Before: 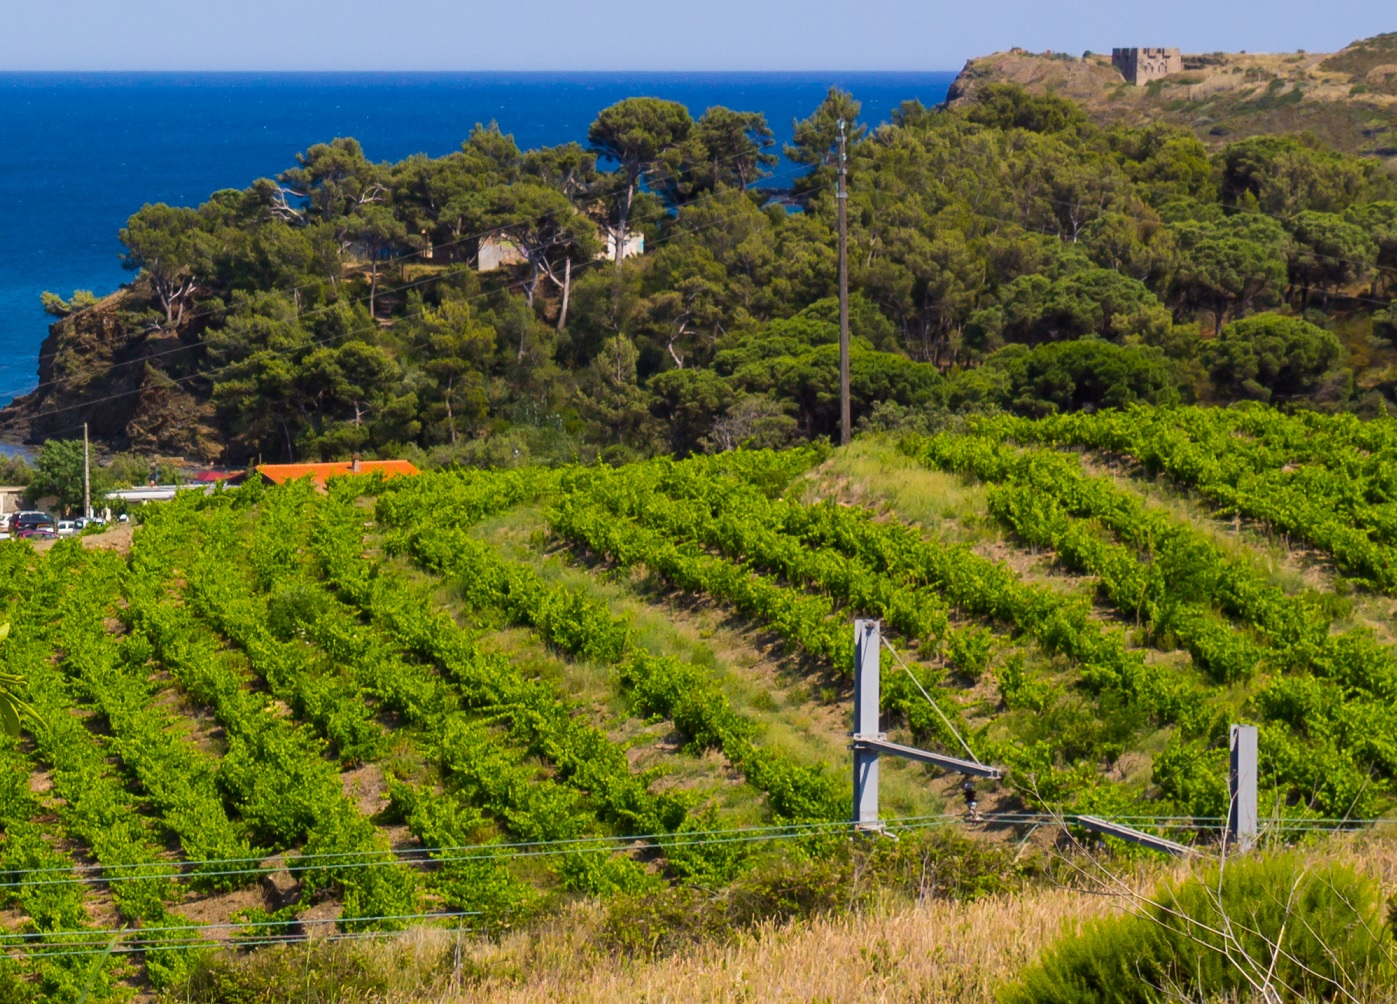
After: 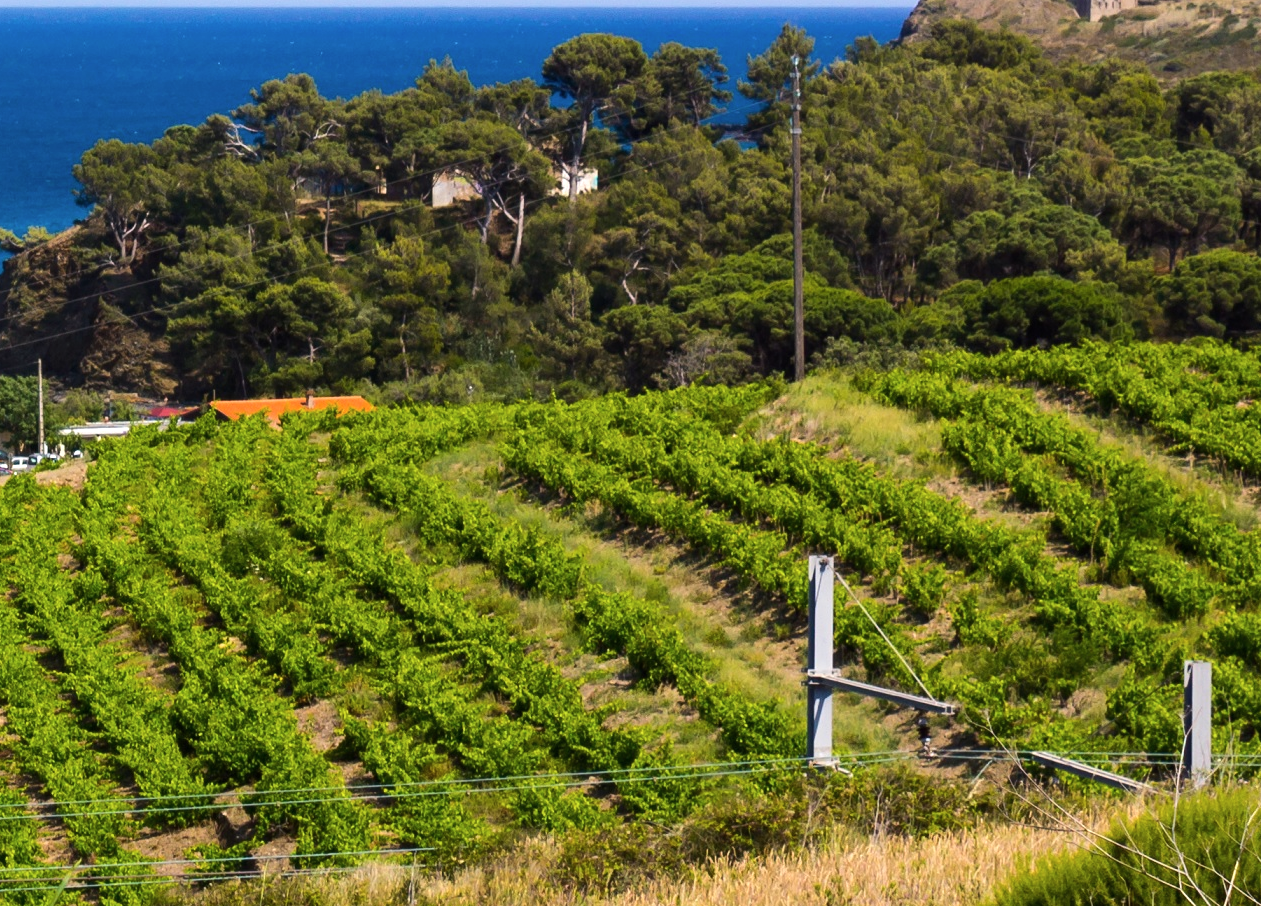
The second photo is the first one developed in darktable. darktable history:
contrast brightness saturation: saturation -0.05
crop: left 3.305%, top 6.436%, right 6.389%, bottom 3.258%
tone equalizer: -8 EV -0.417 EV, -7 EV -0.389 EV, -6 EV -0.333 EV, -5 EV -0.222 EV, -3 EV 0.222 EV, -2 EV 0.333 EV, -1 EV 0.389 EV, +0 EV 0.417 EV, edges refinement/feathering 500, mask exposure compensation -1.57 EV, preserve details no
